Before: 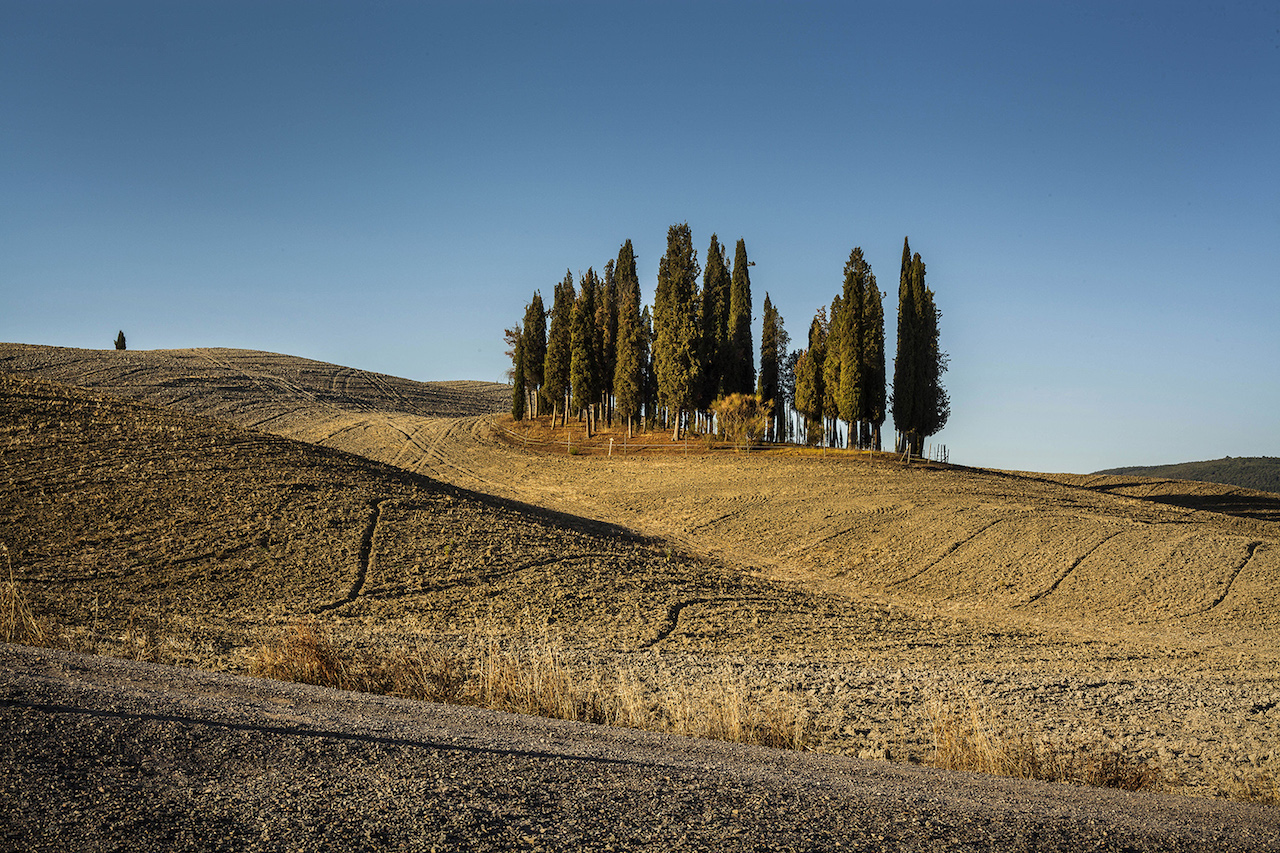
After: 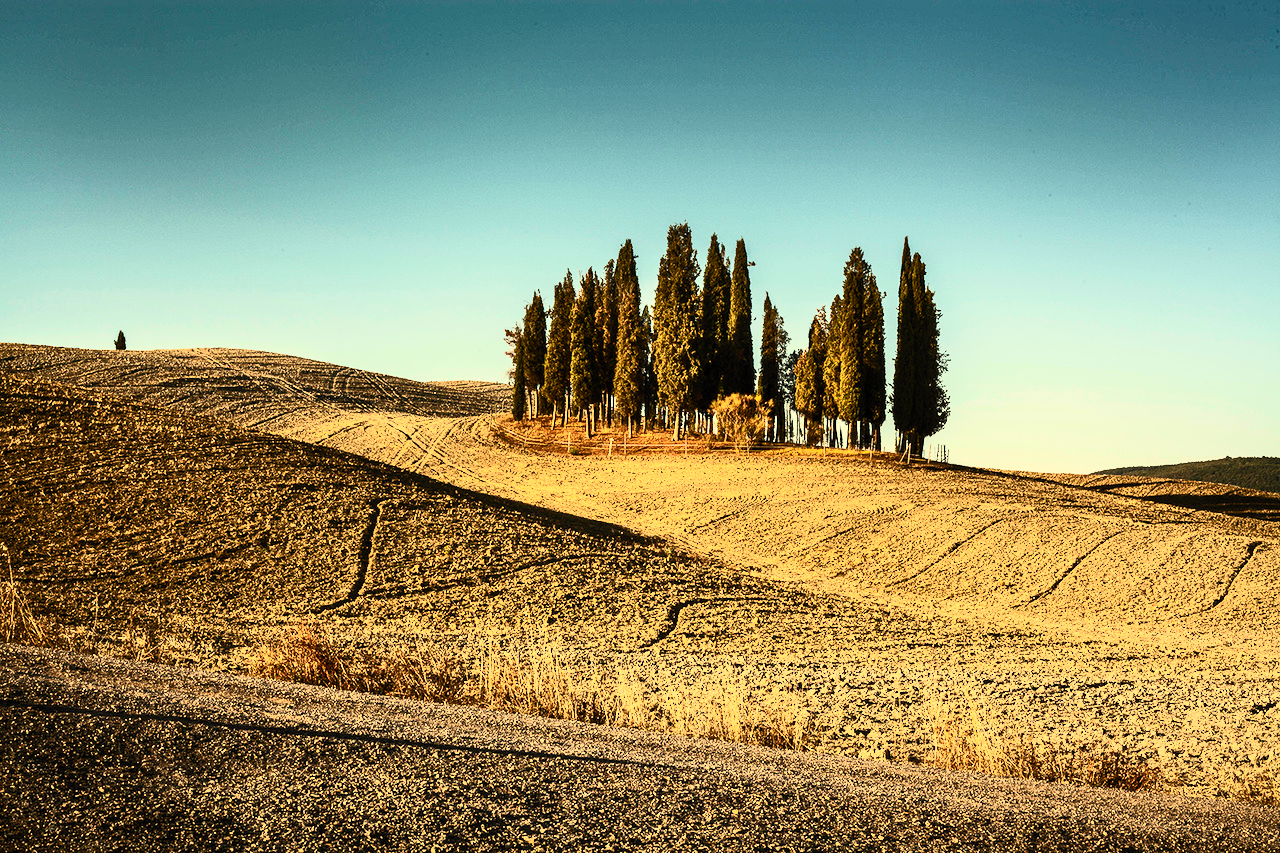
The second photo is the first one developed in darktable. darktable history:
contrast brightness saturation: contrast 0.62, brightness 0.34, saturation 0.14
white balance: red 1.08, blue 0.791
